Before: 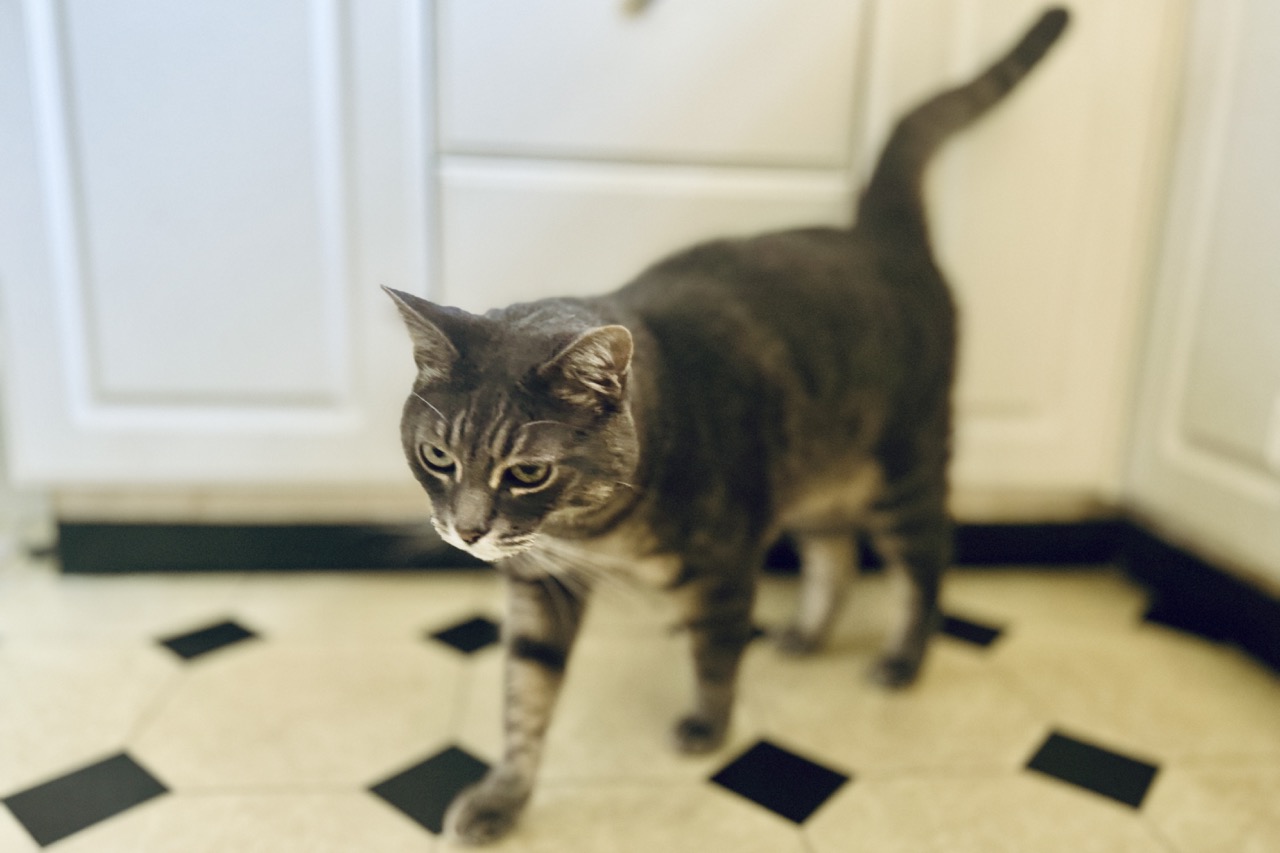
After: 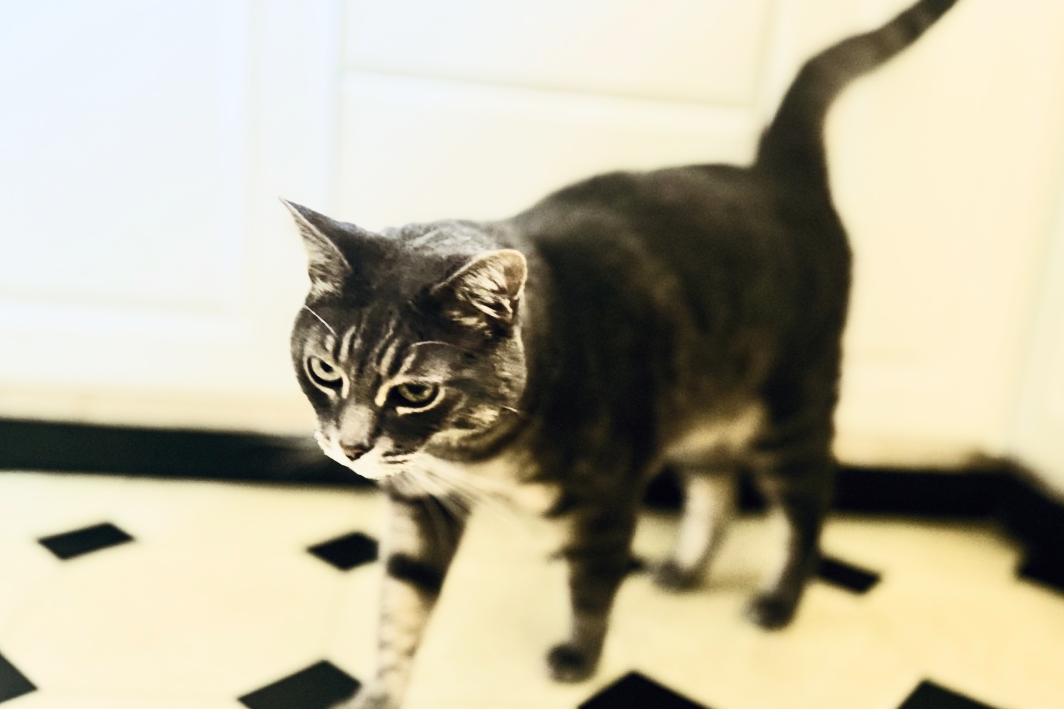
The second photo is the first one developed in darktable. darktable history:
contrast brightness saturation: contrast 0.62, brightness 0.34, saturation 0.14
filmic rgb: black relative exposure -7.15 EV, white relative exposure 5.36 EV, hardness 3.02
crop and rotate: angle -3.27°, left 5.211%, top 5.211%, right 4.607%, bottom 4.607%
